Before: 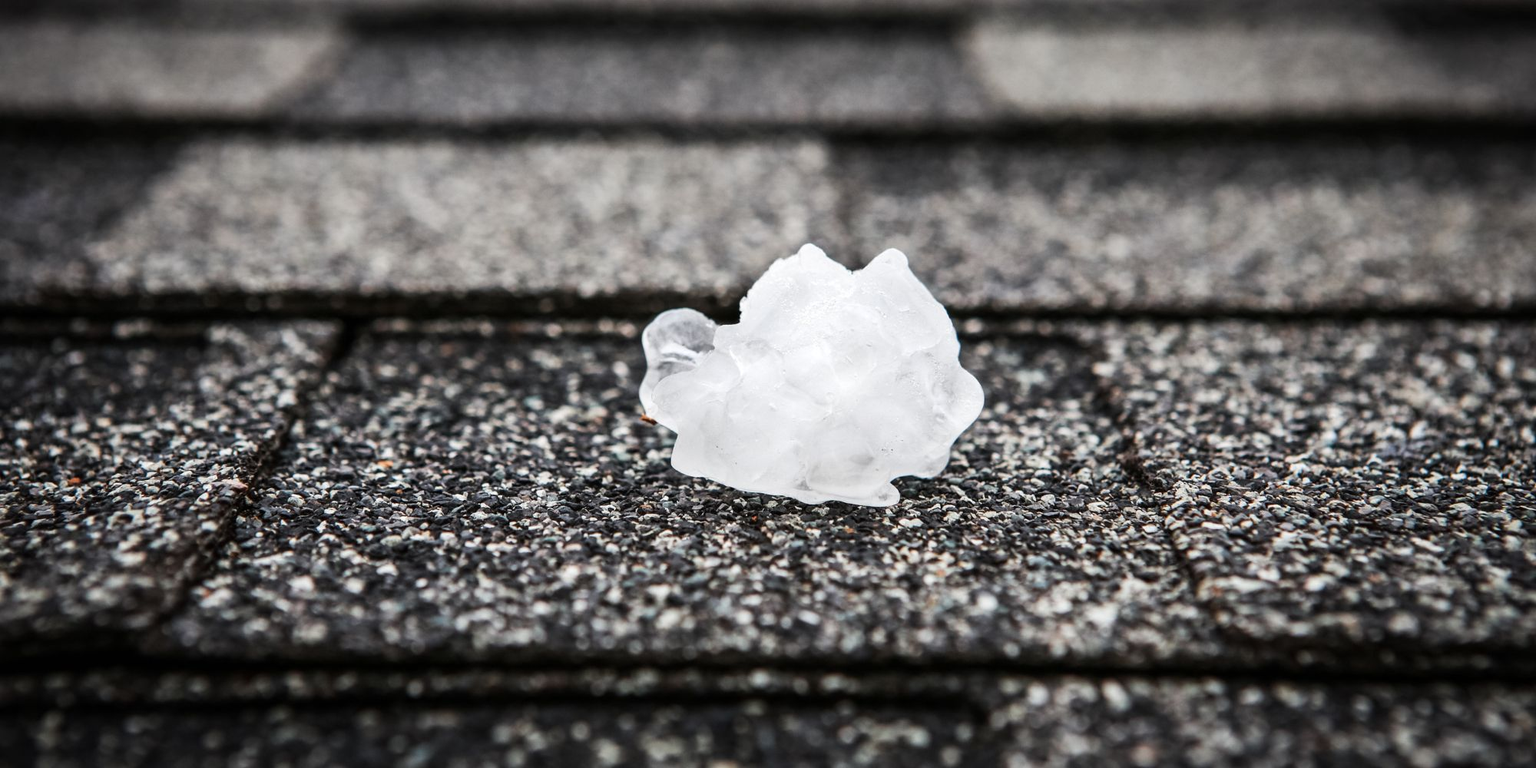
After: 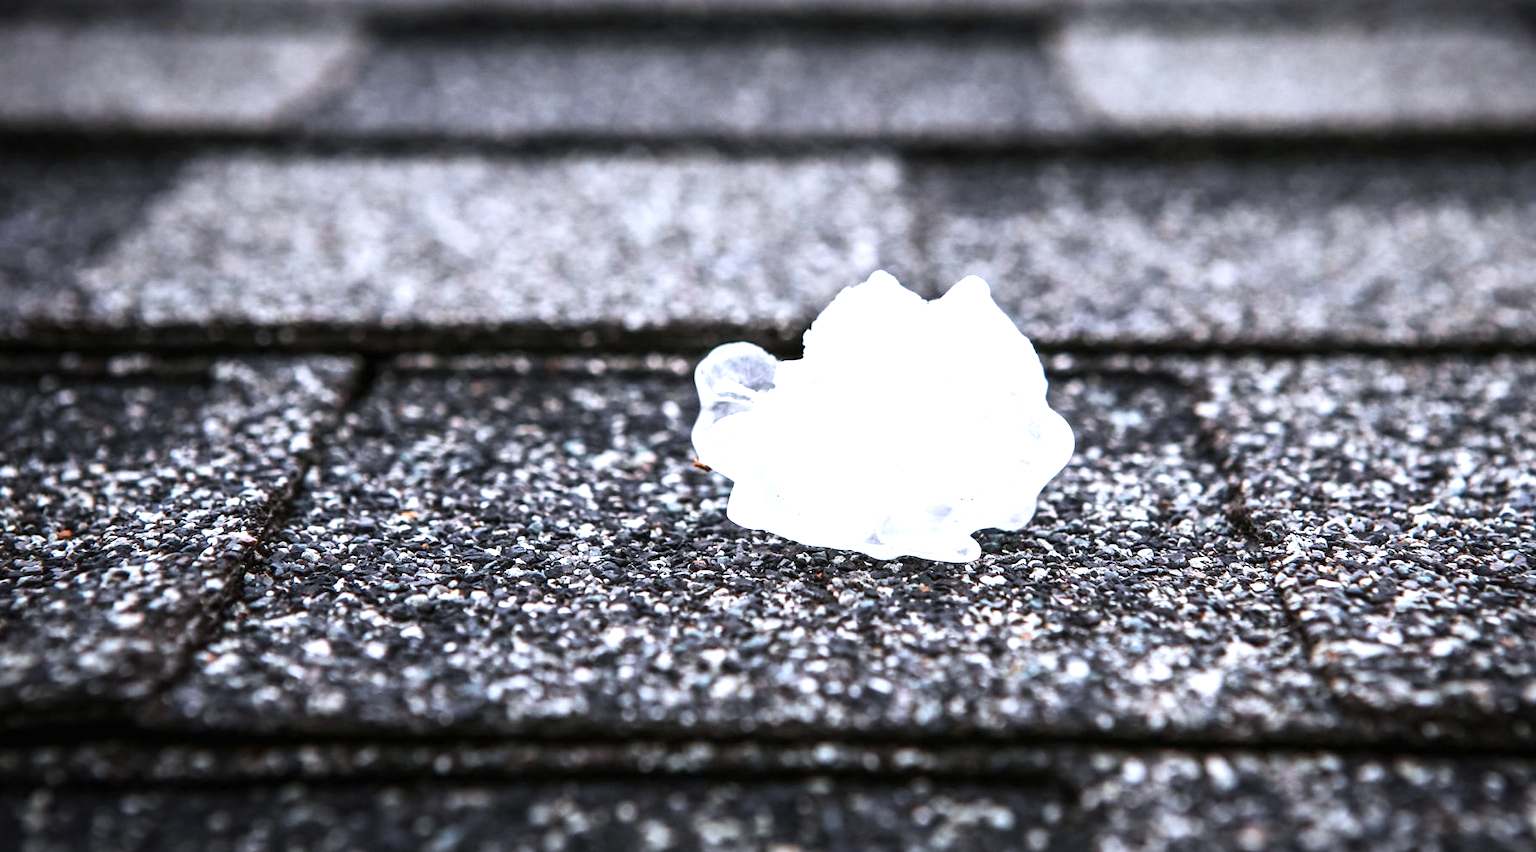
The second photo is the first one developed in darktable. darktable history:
exposure: black level correction 0, exposure 0.7 EV, compensate exposure bias true, compensate highlight preservation false
white balance: red 0.967, blue 1.119, emerald 0.756
crop and rotate: left 1.088%, right 8.807%
